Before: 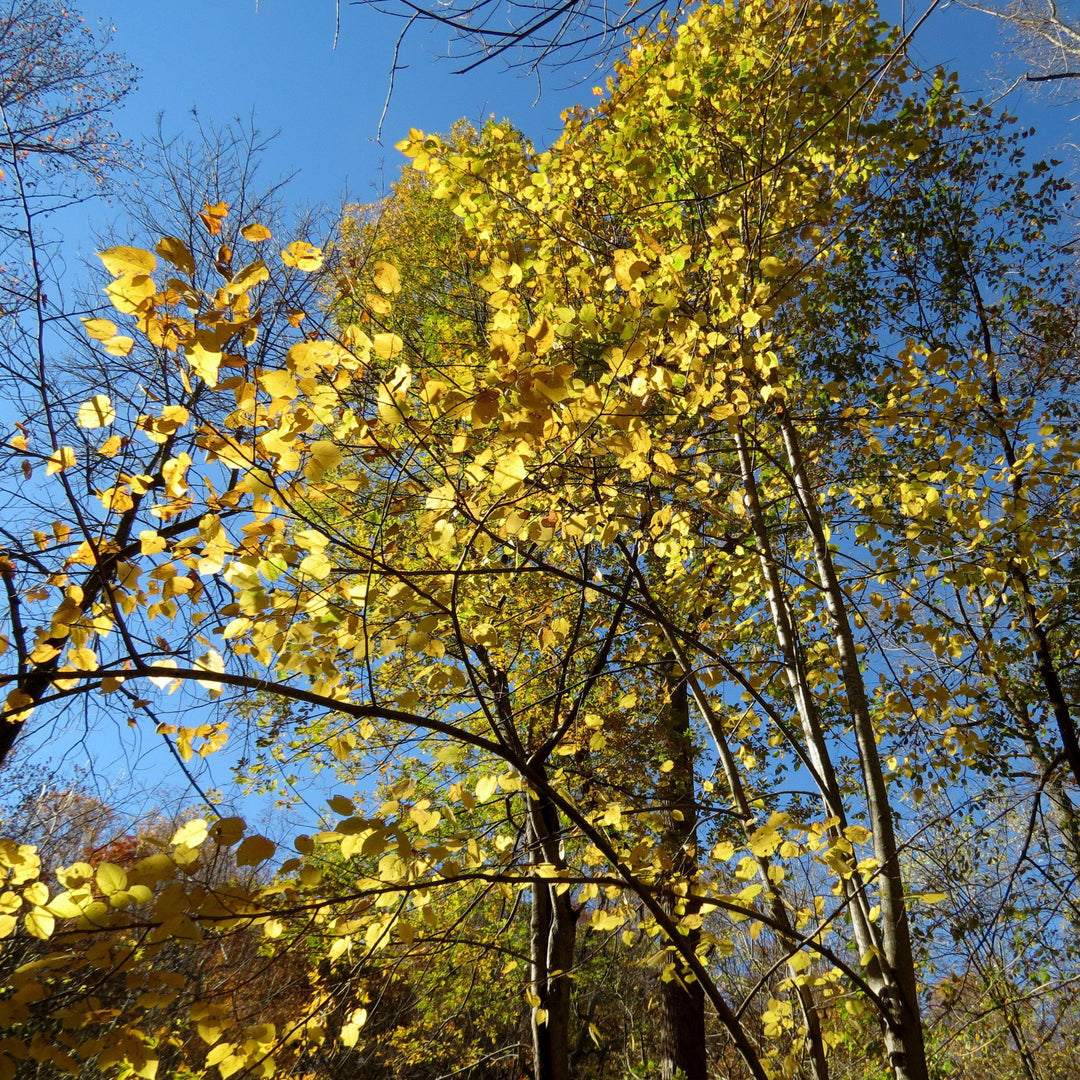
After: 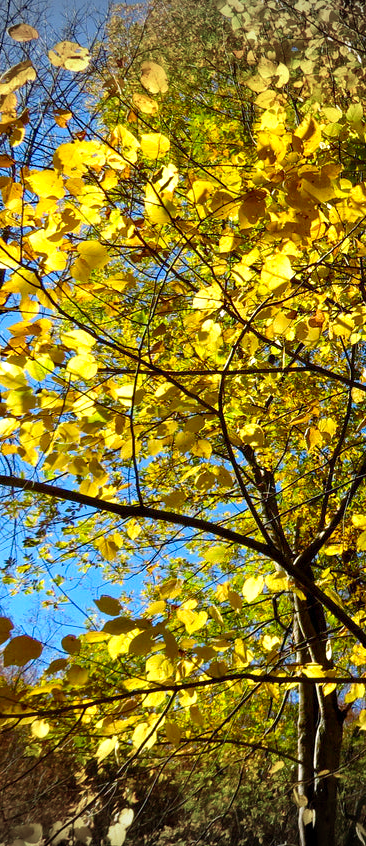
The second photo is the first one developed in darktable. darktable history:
vignetting: fall-off start 100.98%, brightness -0.518, saturation -0.52, width/height ratio 1.307
color balance rgb: perceptual saturation grading › global saturation 20%, perceptual saturation grading › highlights -14.036%, perceptual saturation grading › shadows 49.893%, perceptual brilliance grading › global brilliance 11.348%, global vibrance 14.413%
crop and rotate: left 21.577%, top 18.605%, right 44.531%, bottom 3.006%
haze removal: compatibility mode true, adaptive false
